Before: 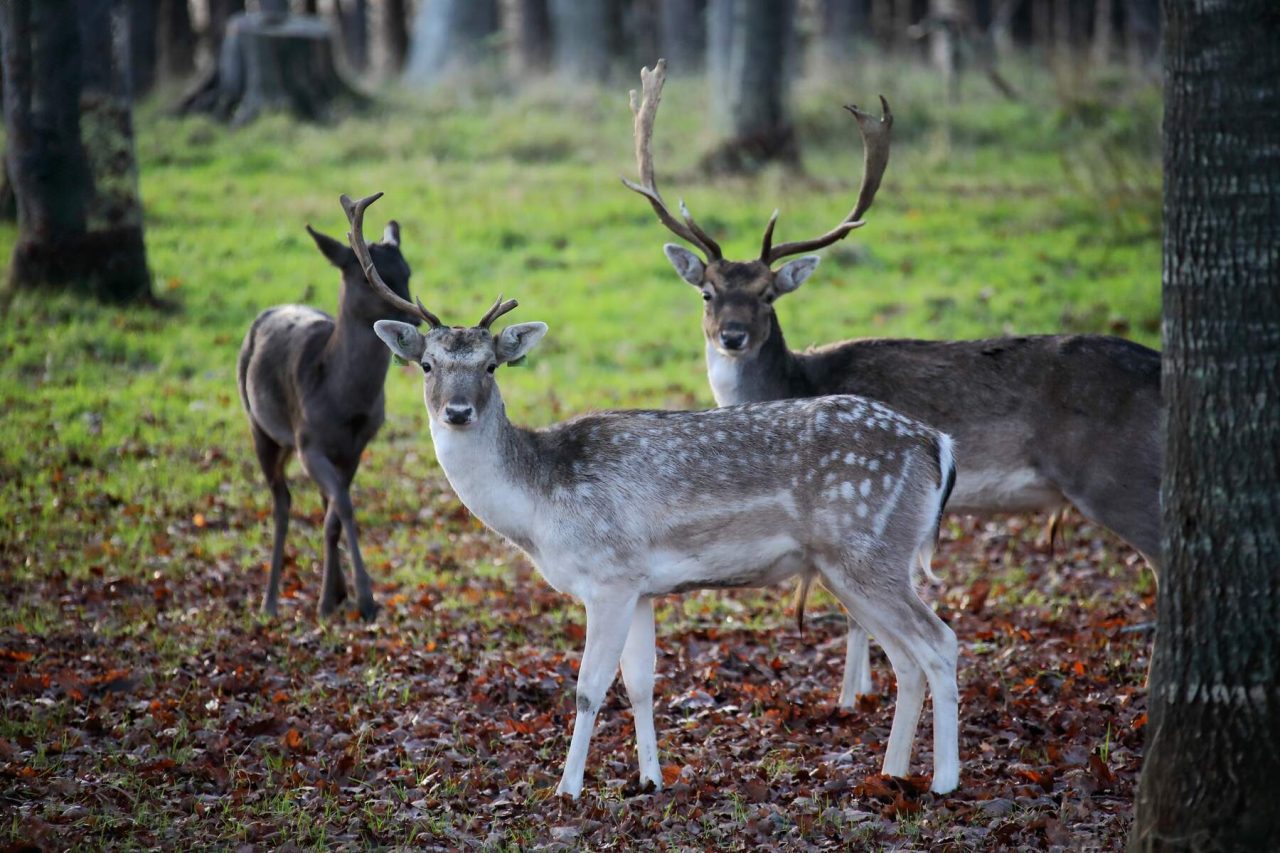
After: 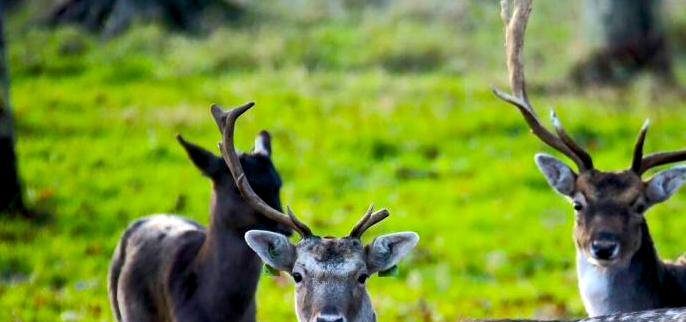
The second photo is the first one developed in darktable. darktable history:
color balance rgb: linear chroma grading › global chroma 9%, perceptual saturation grading › global saturation 36%, perceptual saturation grading › shadows 35%, perceptual brilliance grading › global brilliance 15%, perceptual brilliance grading › shadows -35%, global vibrance 15%
crop: left 10.121%, top 10.631%, right 36.218%, bottom 51.526%
exposure: black level correction 0.01, exposure 0.011 EV, compensate highlight preservation false
